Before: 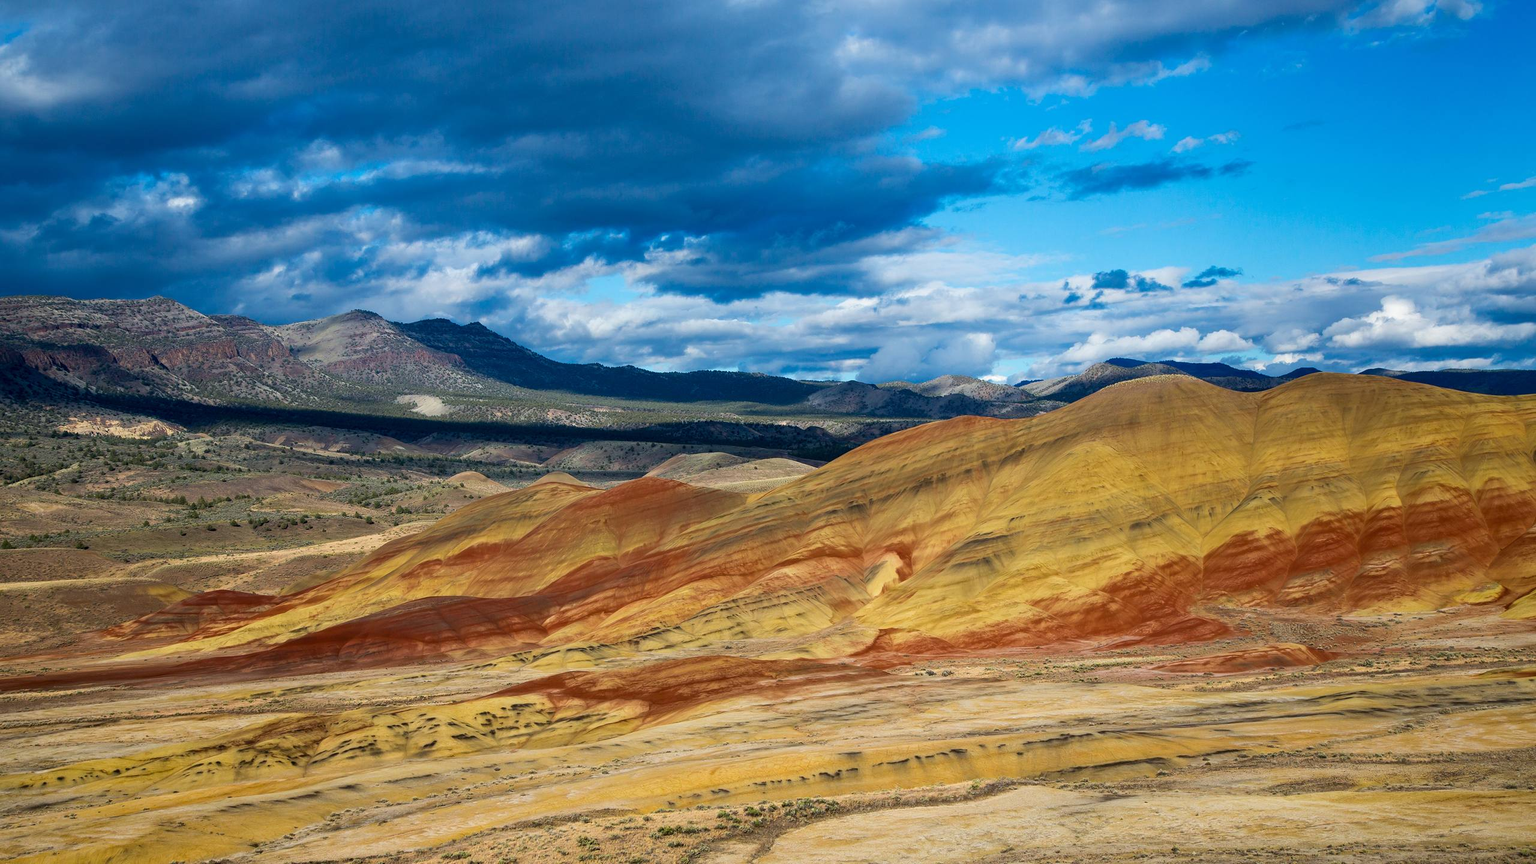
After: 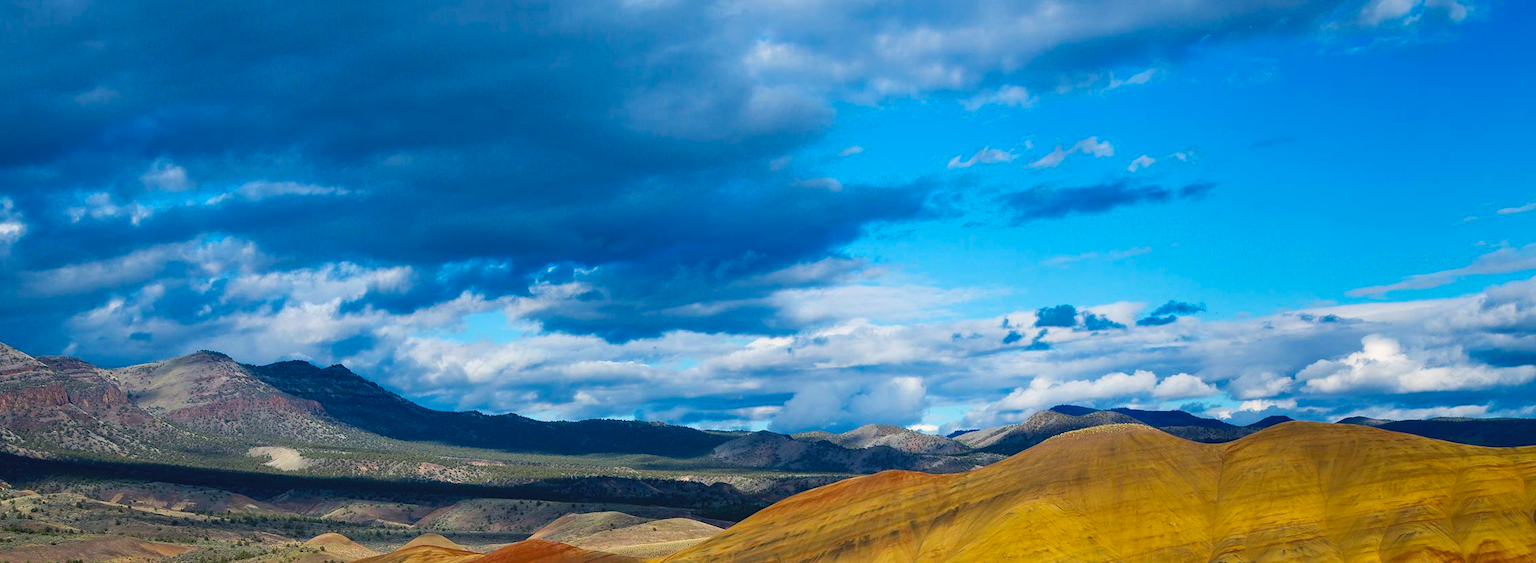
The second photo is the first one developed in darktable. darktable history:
crop and rotate: left 11.557%, bottom 42.317%
color balance rgb: highlights gain › chroma 1.098%, highlights gain › hue 60.19°, global offset › luminance 0.479%, shadows fall-off 102.343%, perceptual saturation grading › global saturation 25.832%, mask middle-gray fulcrum 22.904%
